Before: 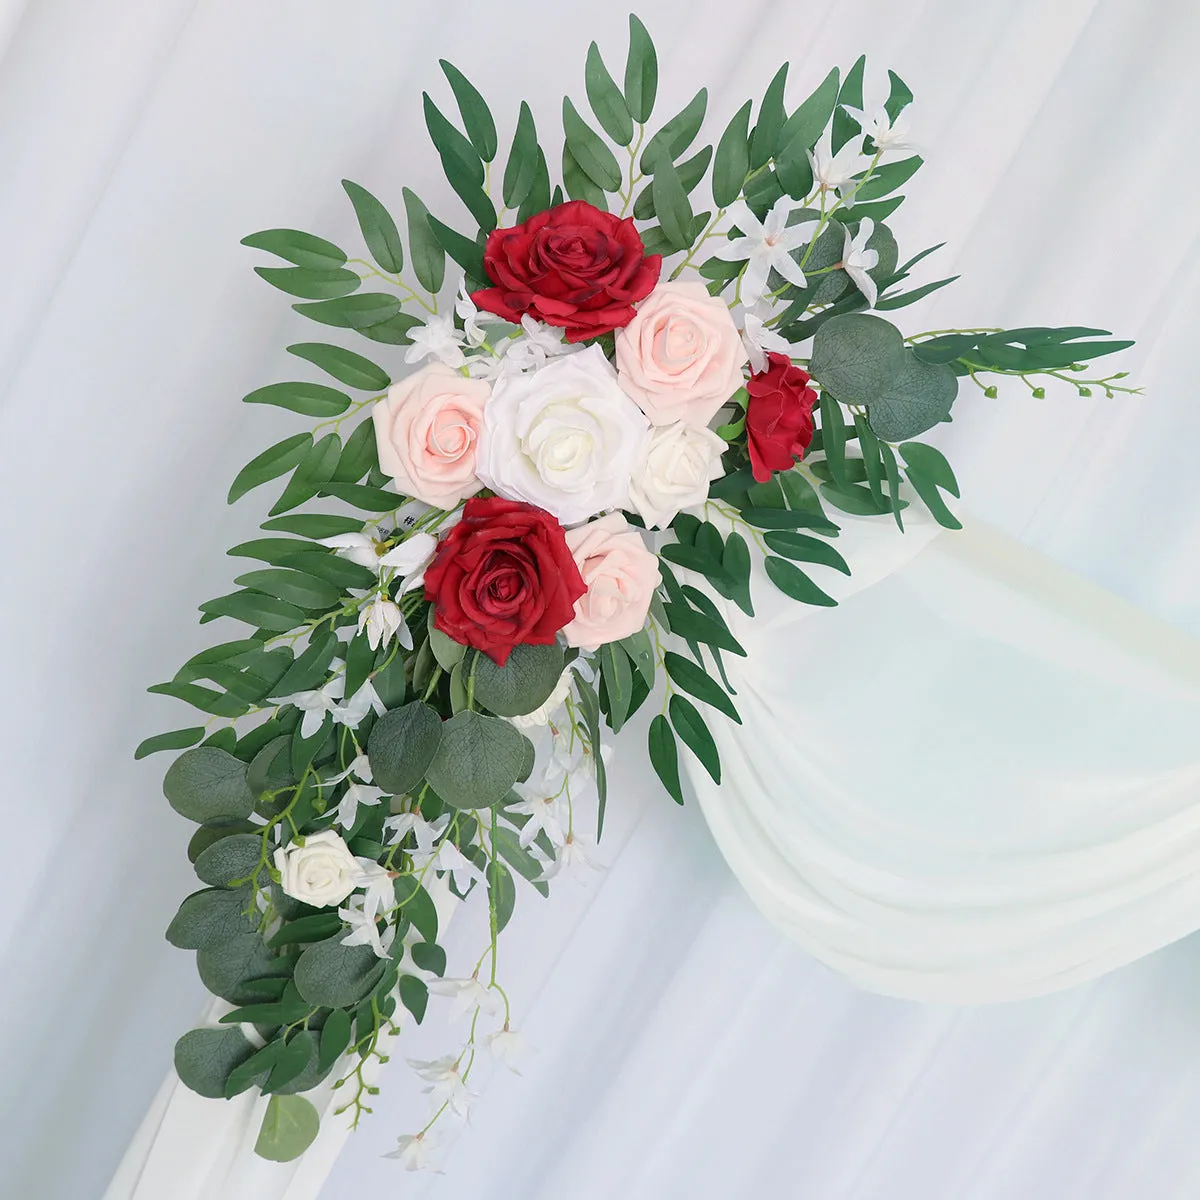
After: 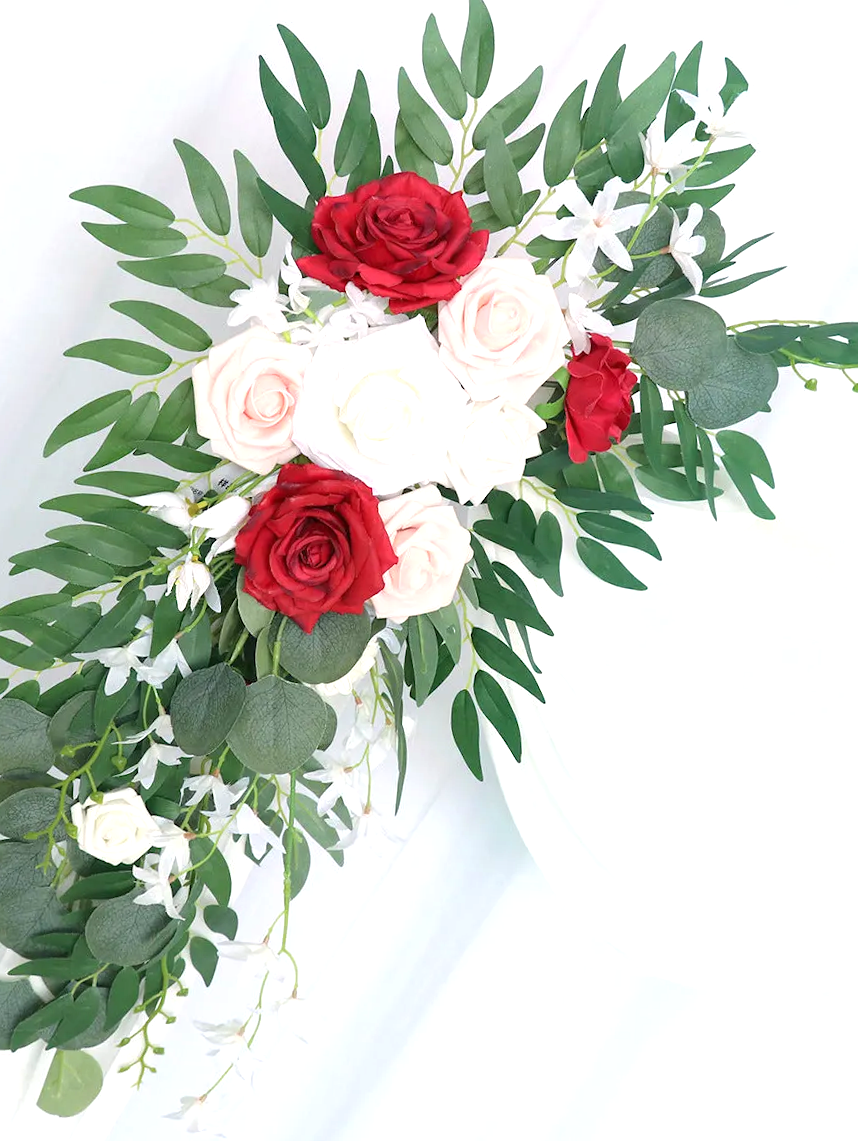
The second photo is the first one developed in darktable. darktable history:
crop and rotate: angle -2.93°, left 14.202%, top 0.014%, right 10.735%, bottom 0.093%
exposure: exposure 0.609 EV, compensate exposure bias true, compensate highlight preservation false
